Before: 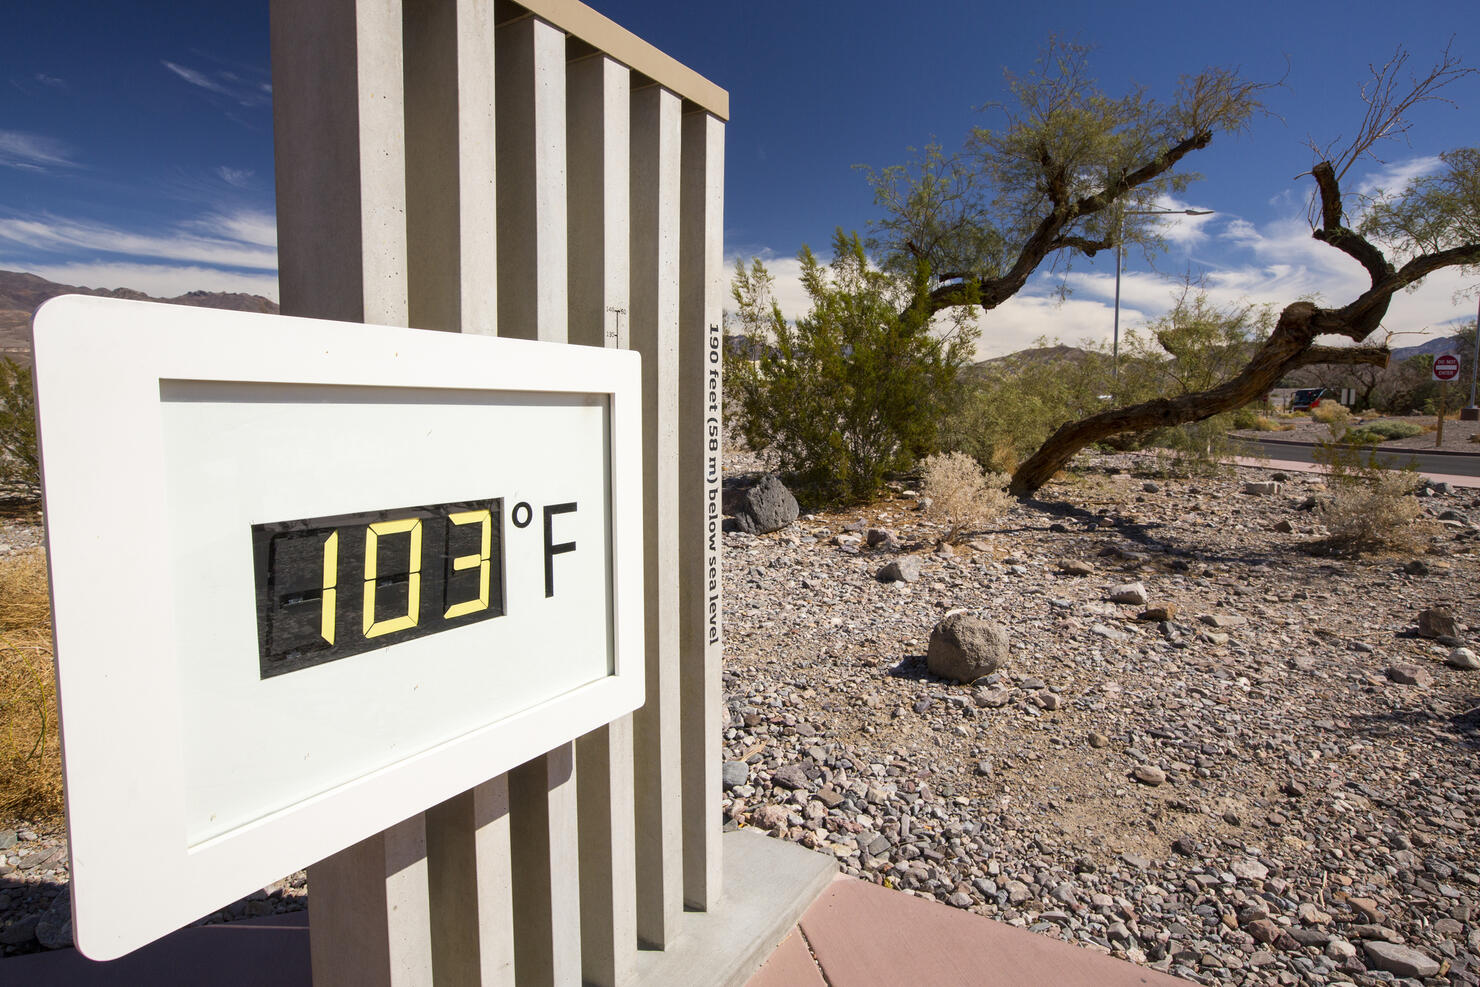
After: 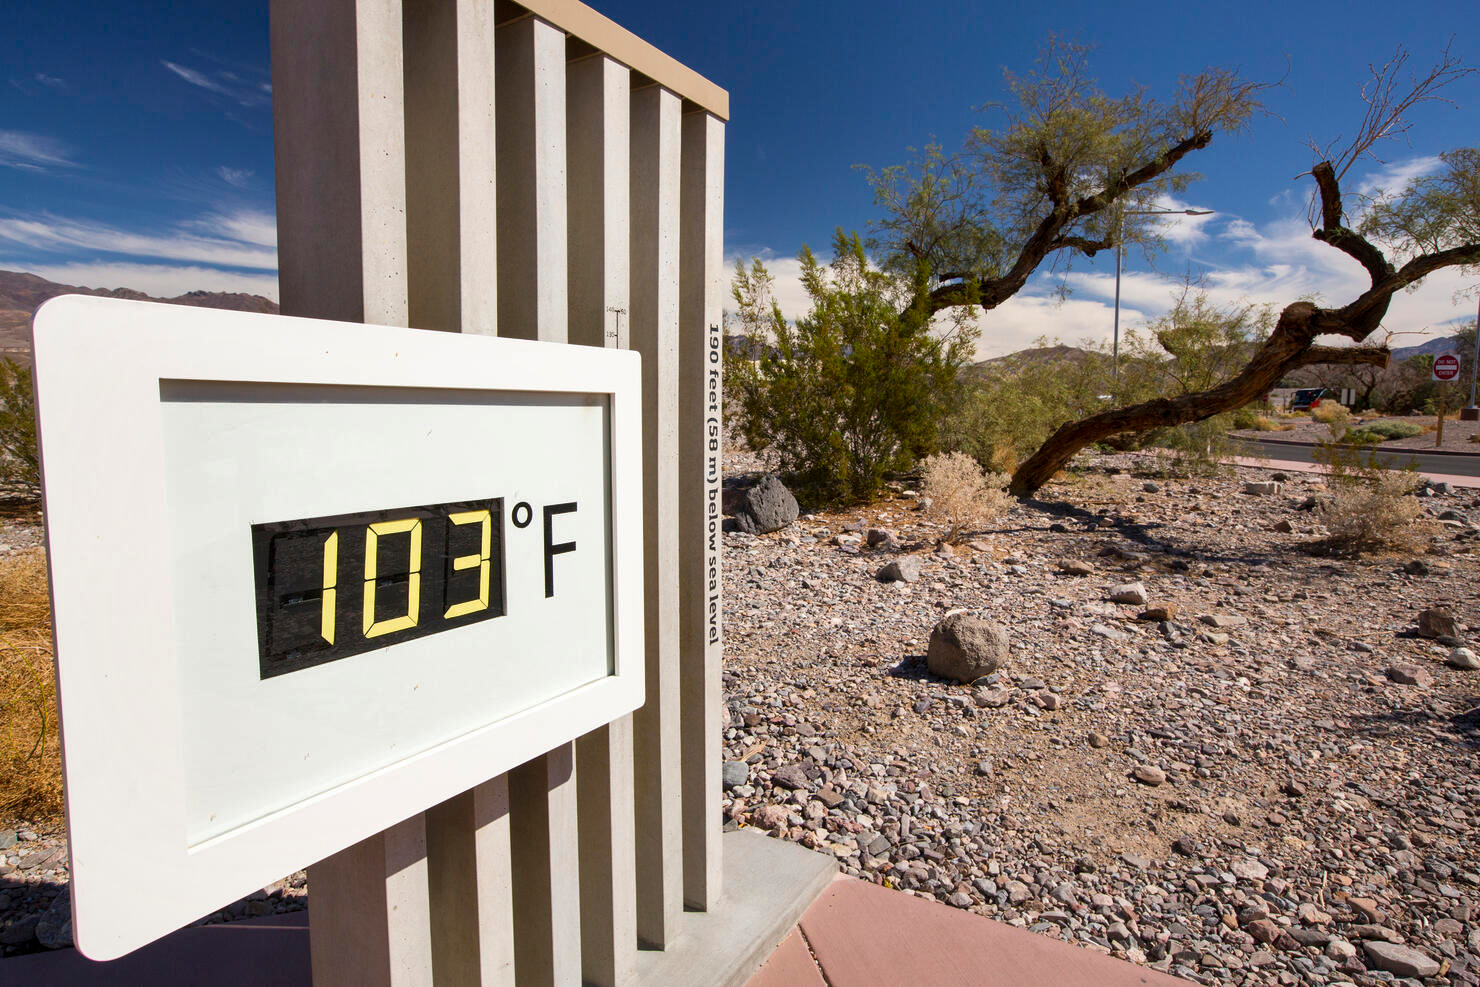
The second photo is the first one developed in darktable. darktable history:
exposure: compensate highlight preservation false
shadows and highlights: radius 117.75, shadows 42.13, highlights -61.65, soften with gaussian
